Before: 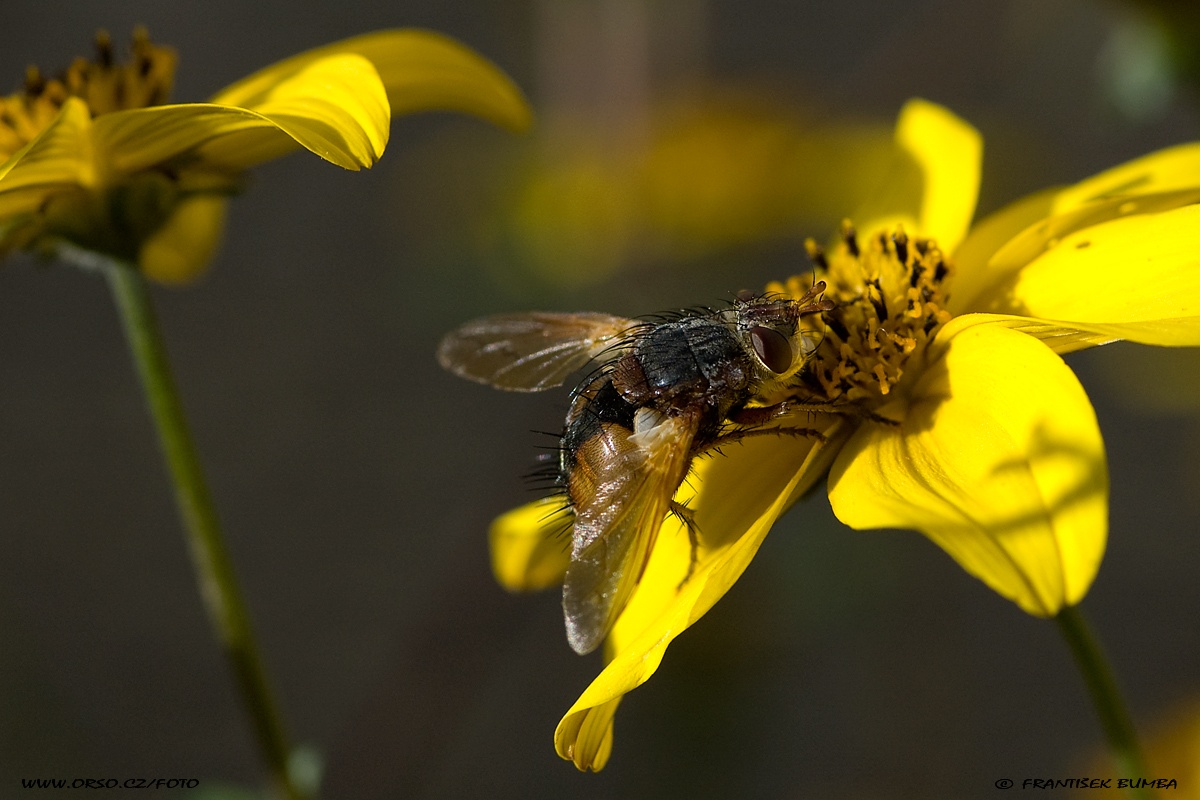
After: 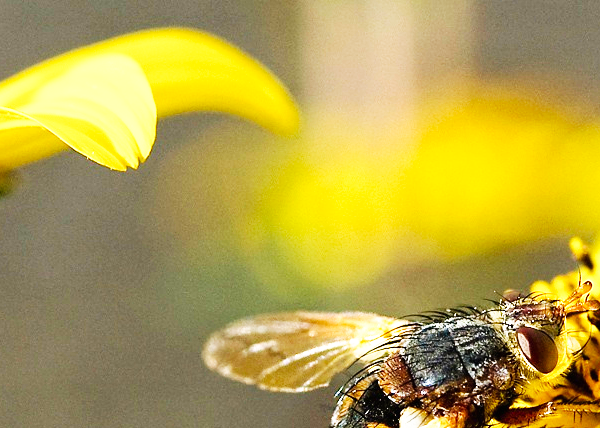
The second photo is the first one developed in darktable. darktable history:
tone equalizer: -8 EV -0.002 EV, -7 EV 0.005 EV, -6 EV -0.009 EV, -5 EV 0.011 EV, -4 EV -0.012 EV, -3 EV 0.007 EV, -2 EV -0.062 EV, -1 EV -0.293 EV, +0 EV -0.582 EV, smoothing diameter 2%, edges refinement/feathering 20, mask exposure compensation -1.57 EV, filter diffusion 5
crop: left 19.556%, right 30.401%, bottom 46.458%
exposure: black level correction 0, exposure 1.625 EV, compensate exposure bias true, compensate highlight preservation false
base curve: curves: ch0 [(0, 0) (0.007, 0.004) (0.027, 0.03) (0.046, 0.07) (0.207, 0.54) (0.442, 0.872) (0.673, 0.972) (1, 1)], preserve colors none
